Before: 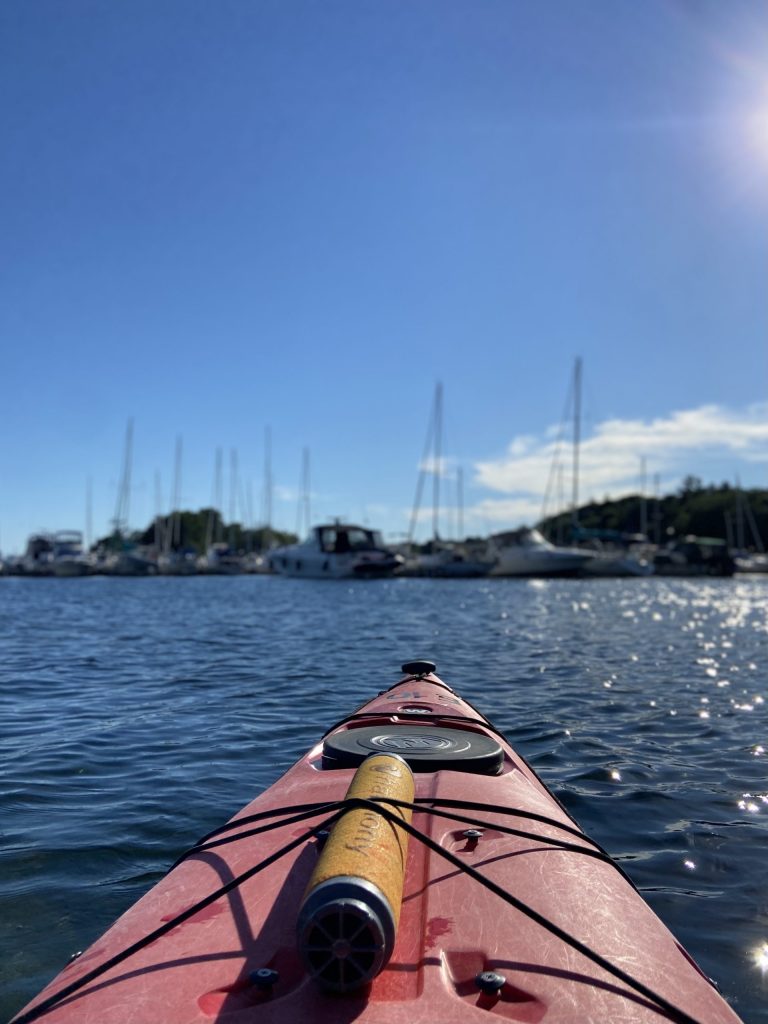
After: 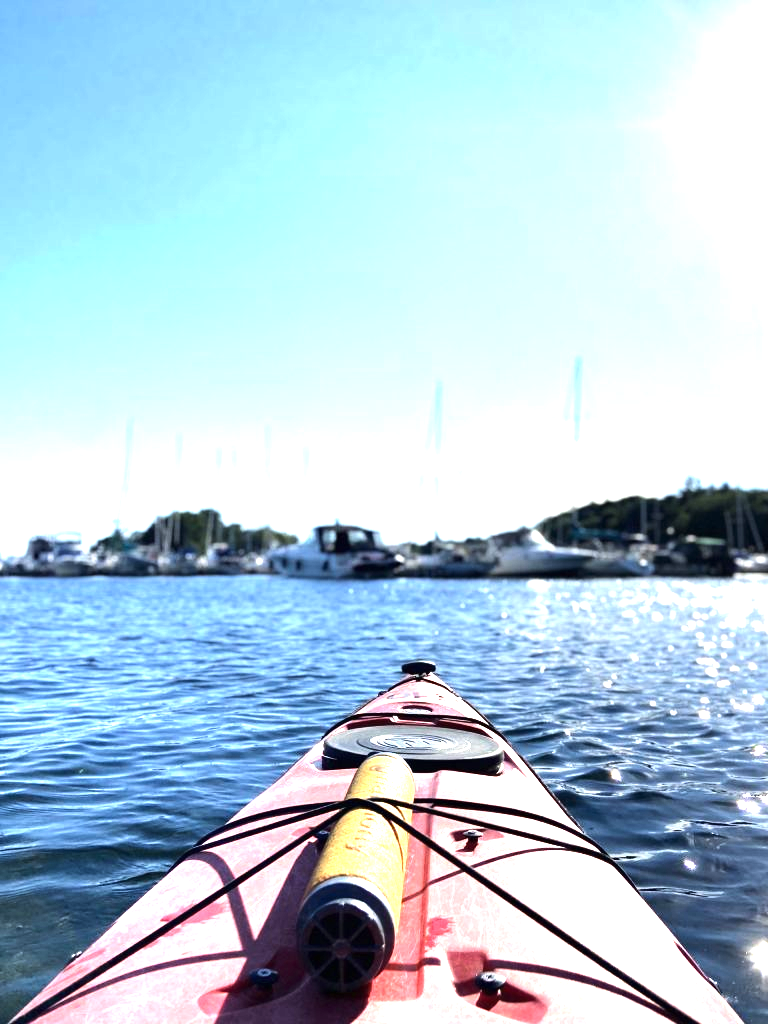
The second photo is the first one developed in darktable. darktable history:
exposure: black level correction 0, exposure 1.6 EV, compensate exposure bias true, compensate highlight preservation false
tone equalizer: -8 EV -0.75 EV, -7 EV -0.7 EV, -6 EV -0.6 EV, -5 EV -0.4 EV, -3 EV 0.4 EV, -2 EV 0.6 EV, -1 EV 0.7 EV, +0 EV 0.75 EV, edges refinement/feathering 500, mask exposure compensation -1.57 EV, preserve details no
